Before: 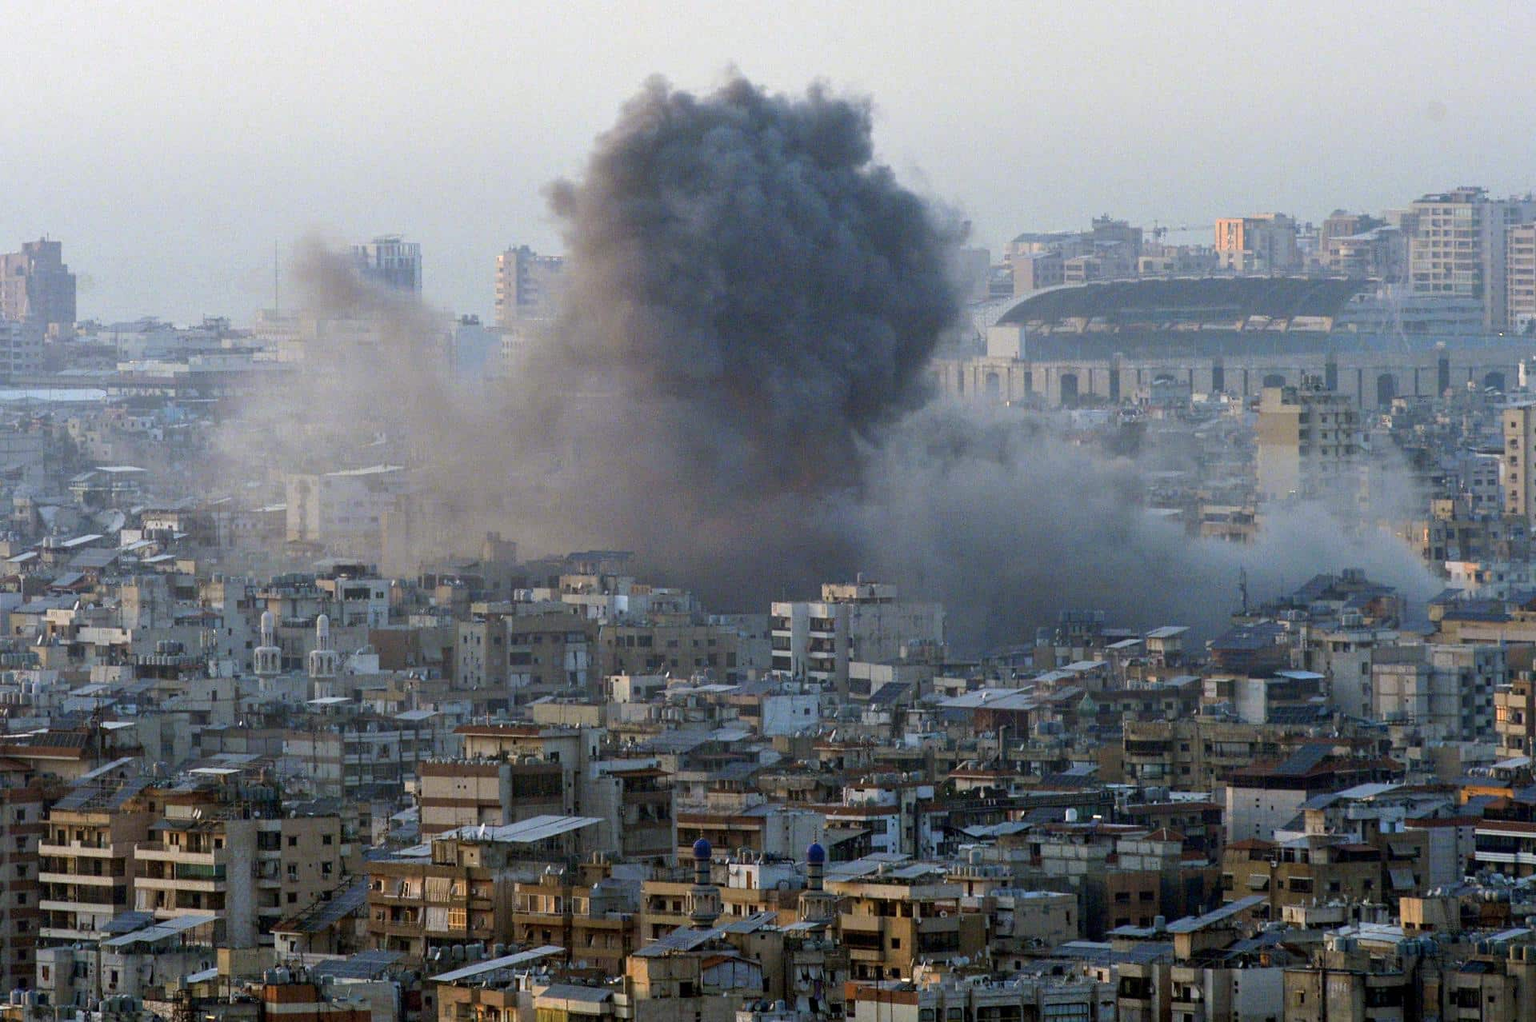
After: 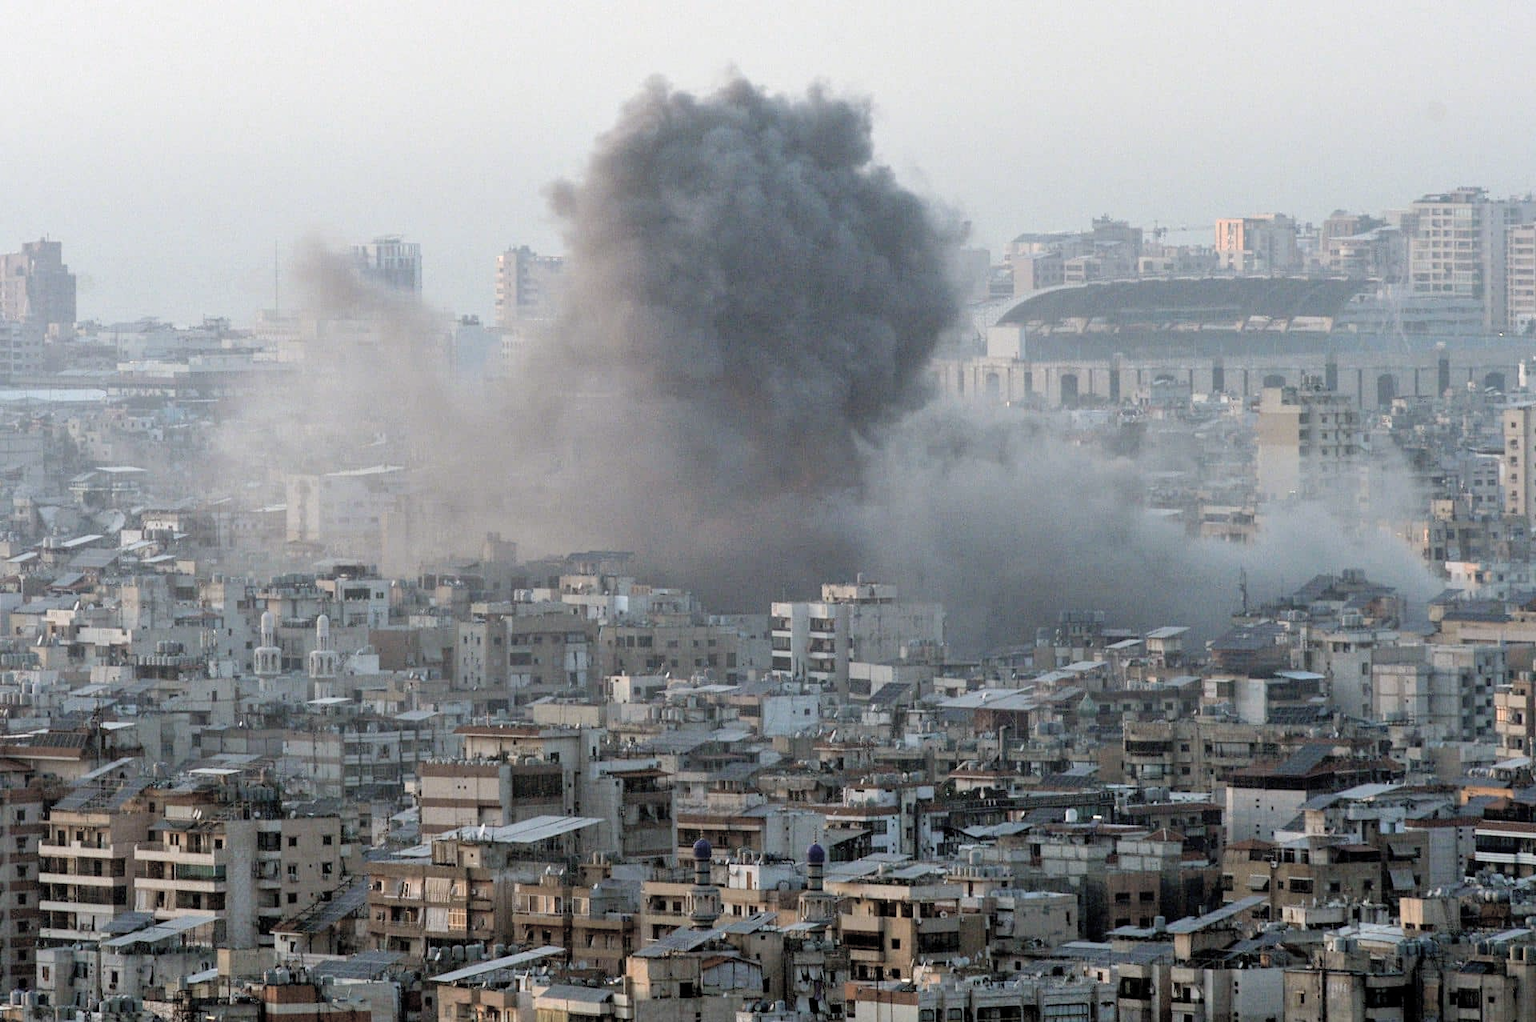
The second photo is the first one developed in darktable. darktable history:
contrast brightness saturation: brightness 0.184, saturation -0.516
